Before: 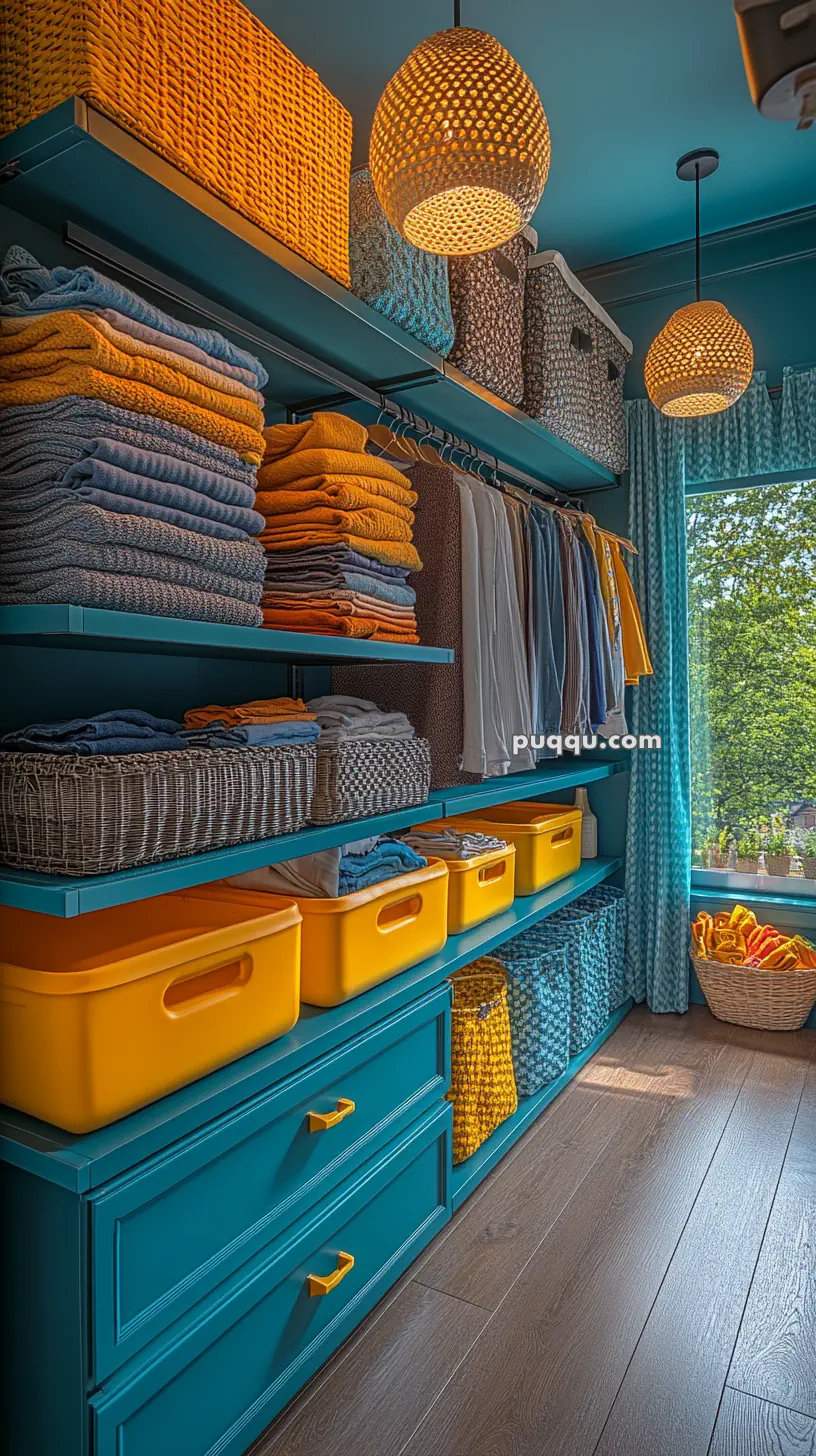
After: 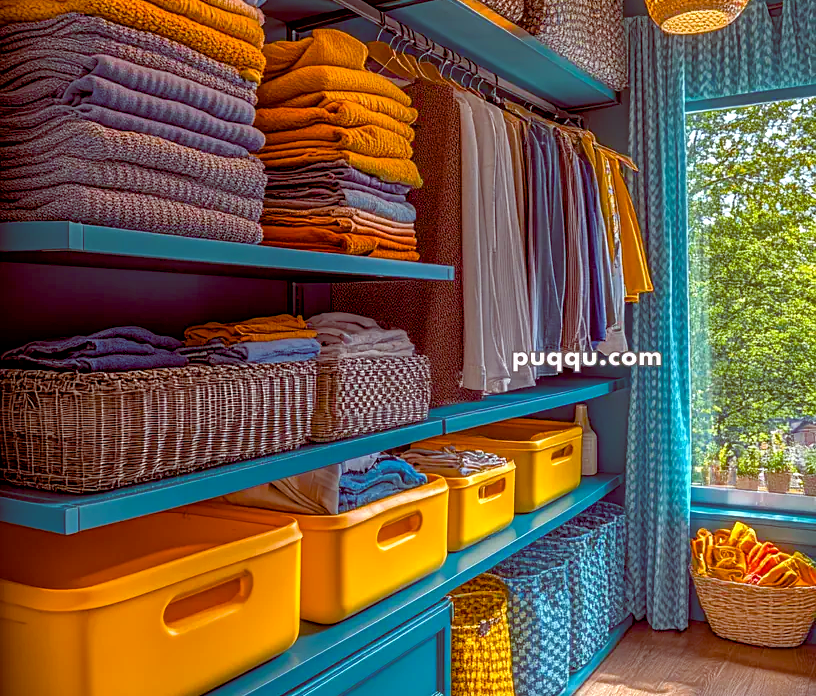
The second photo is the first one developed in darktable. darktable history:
crop and rotate: top 26.367%, bottom 25.79%
color balance rgb: global offset › luminance -0.22%, global offset › chroma 0.272%, perceptual saturation grading › global saturation 20%, perceptual saturation grading › highlights -25.817%, perceptual saturation grading › shadows 49.781%, perceptual brilliance grading › global brilliance 12.223%
